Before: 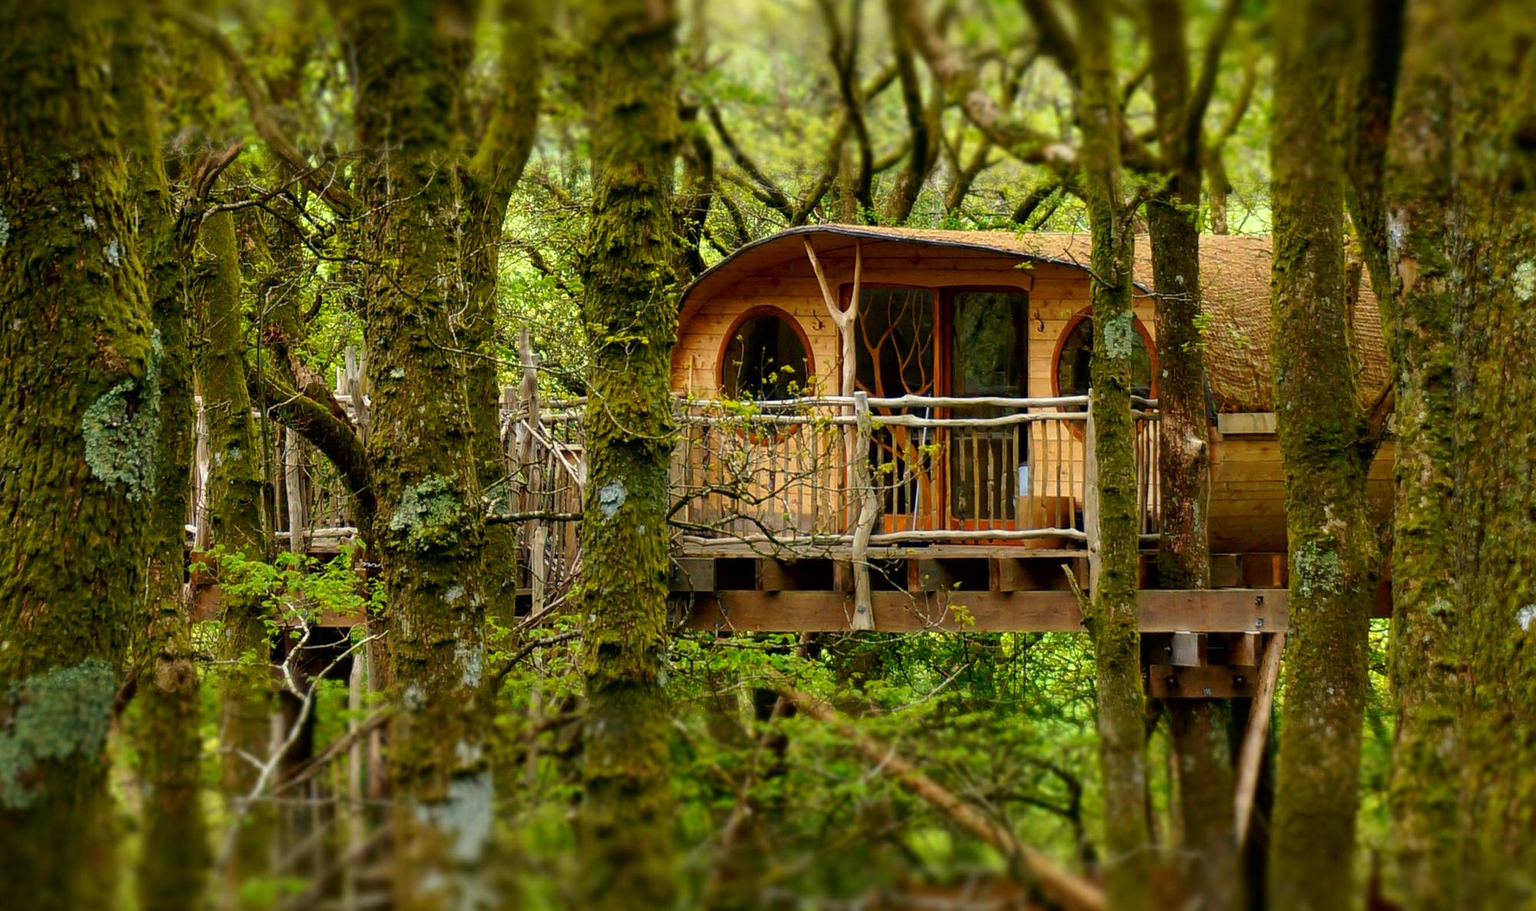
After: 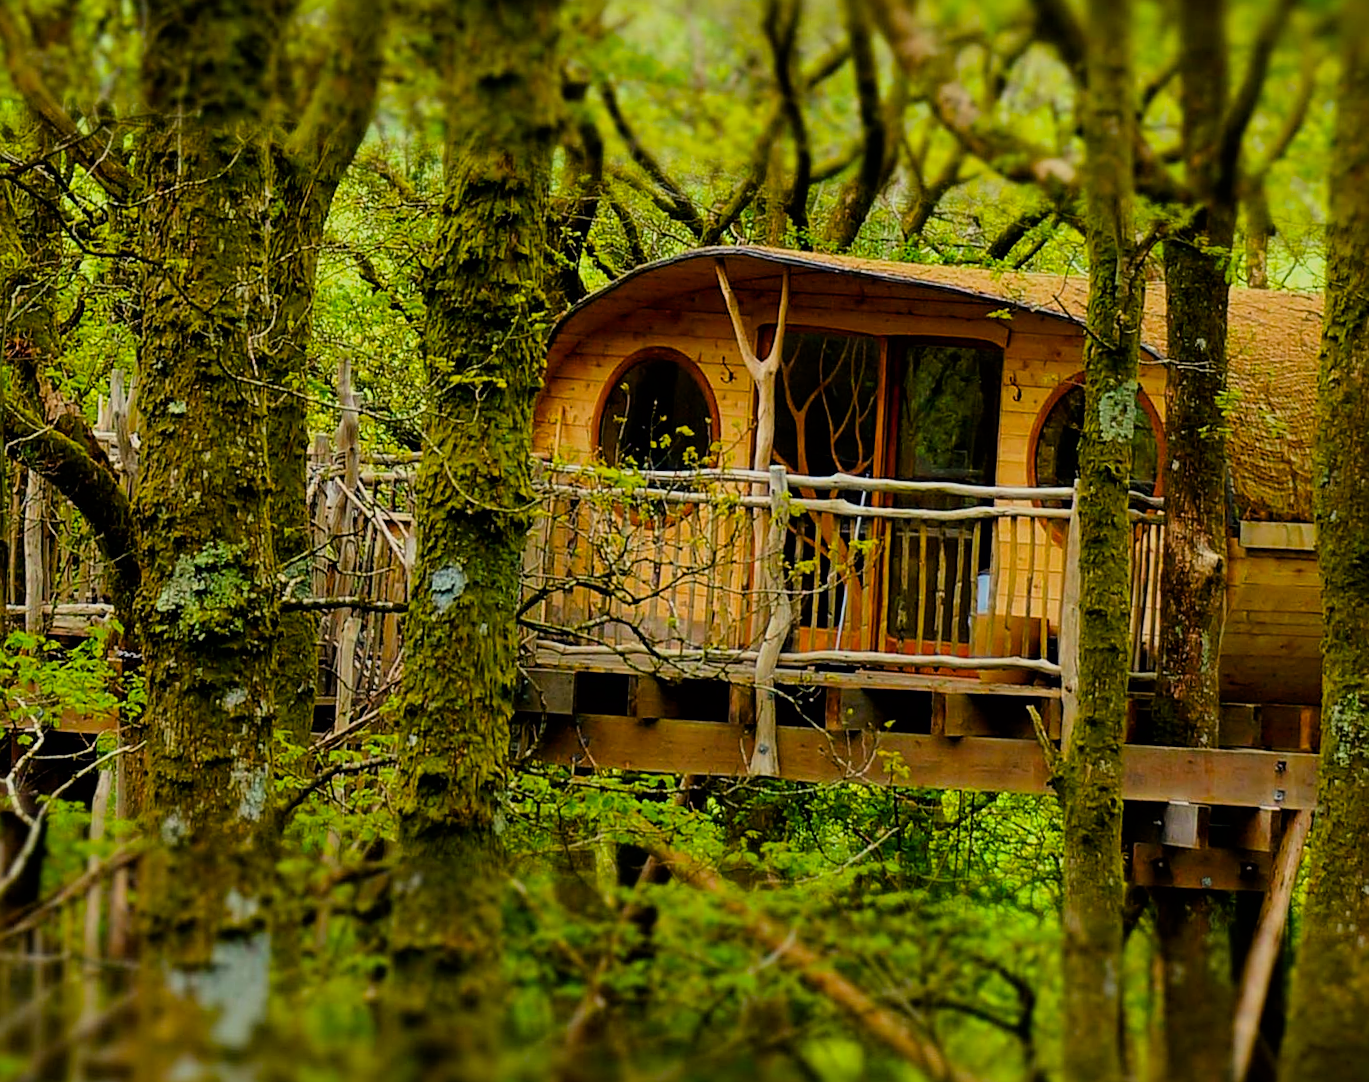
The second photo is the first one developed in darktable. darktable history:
color balance rgb: linear chroma grading › global chroma 8.33%, perceptual saturation grading › global saturation 18.52%, global vibrance 7.87%
filmic rgb: black relative exposure -8.42 EV, white relative exposure 4.68 EV, hardness 3.82, color science v6 (2022)
crop and rotate: angle -3.27°, left 14.277%, top 0.028%, right 10.766%, bottom 0.028%
sharpen: on, module defaults
